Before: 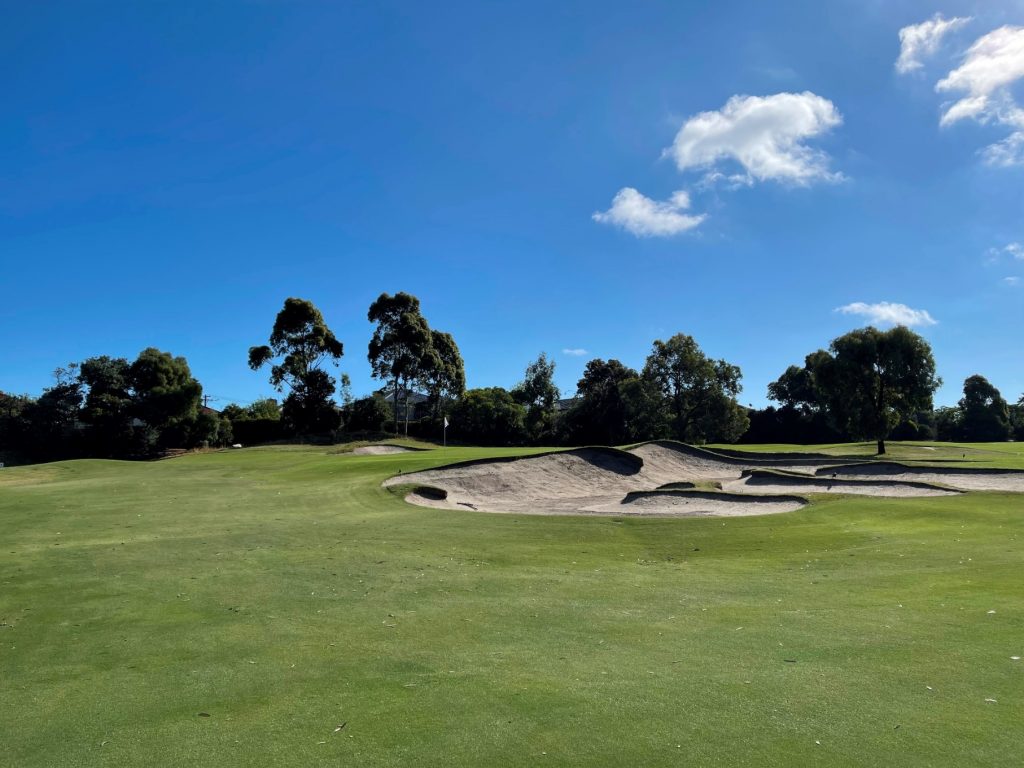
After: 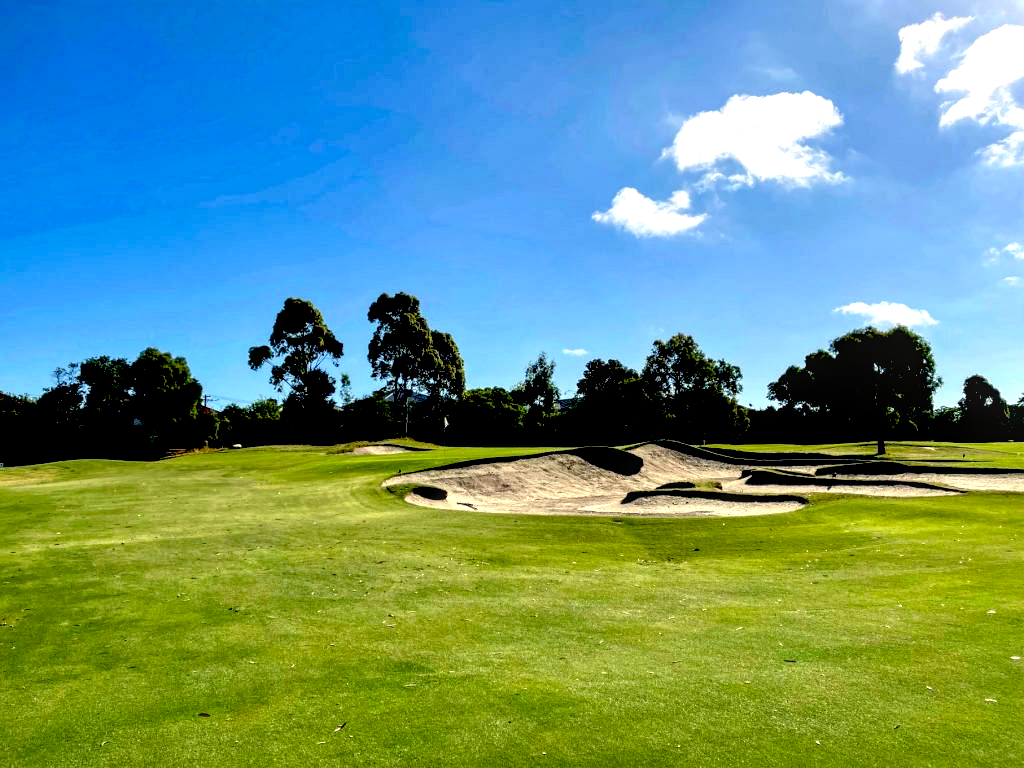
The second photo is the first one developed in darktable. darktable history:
exposure: black level correction 0.035, exposure 0.9 EV, compensate highlight preservation false
color correction: highlights a* 1.39, highlights b* 17.83
color balance rgb: perceptual saturation grading › global saturation 20%, perceptual saturation grading › highlights -25%, perceptual saturation grading › shadows 25%
white balance: red 1, blue 1
local contrast: detail 142%
